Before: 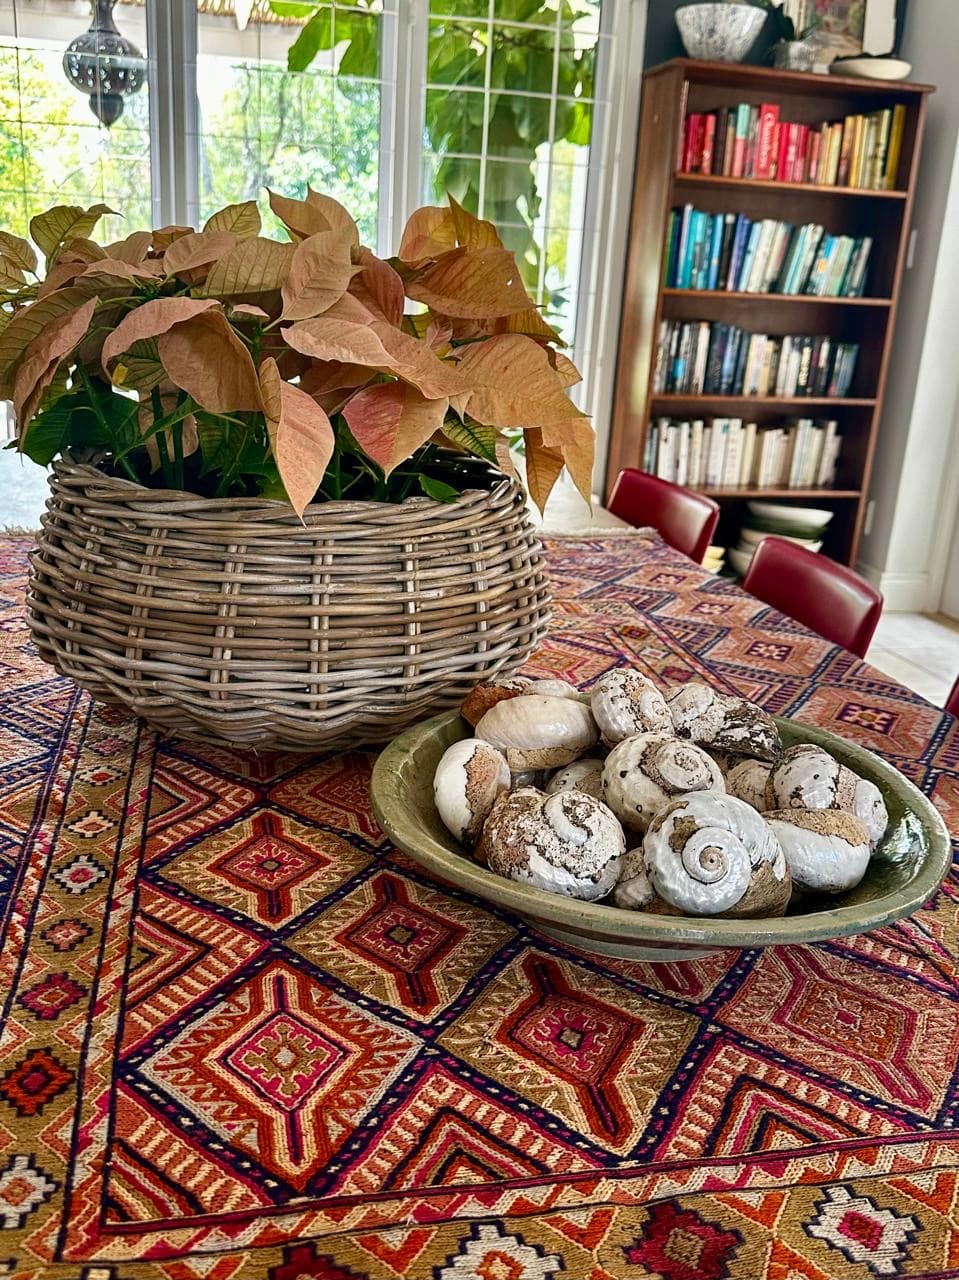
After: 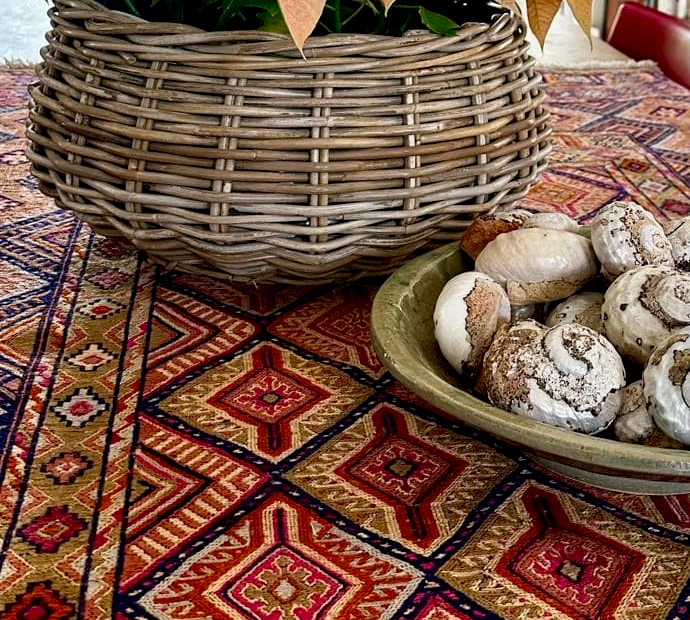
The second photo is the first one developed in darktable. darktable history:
crop: top 36.498%, right 27.964%, bottom 14.995%
exposure: black level correction 0.007, compensate highlight preservation false
